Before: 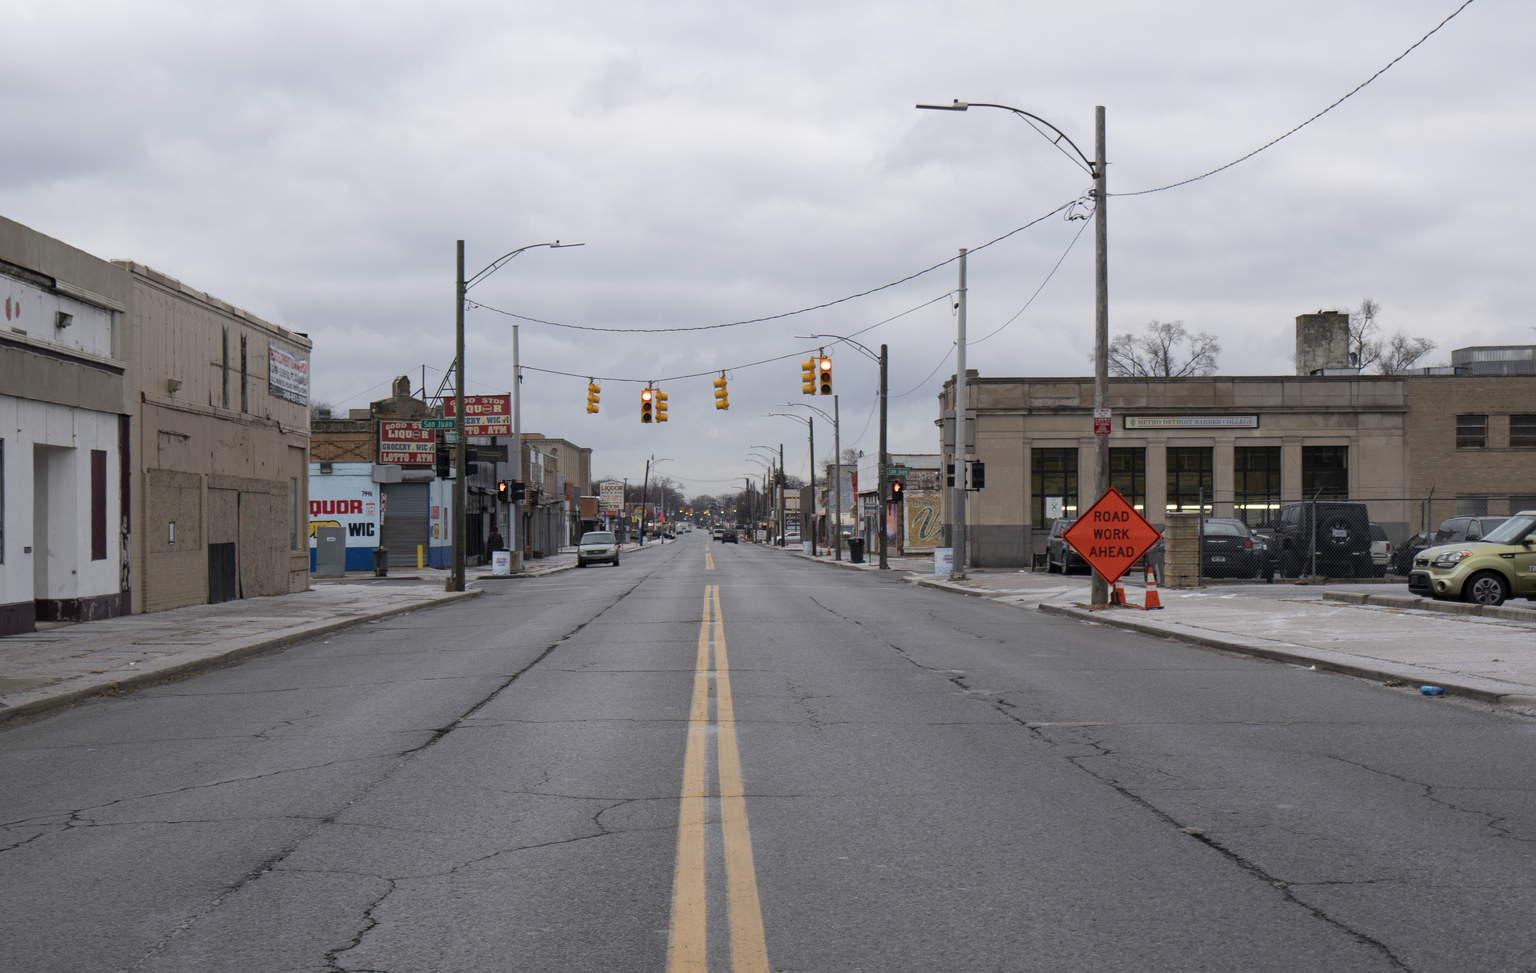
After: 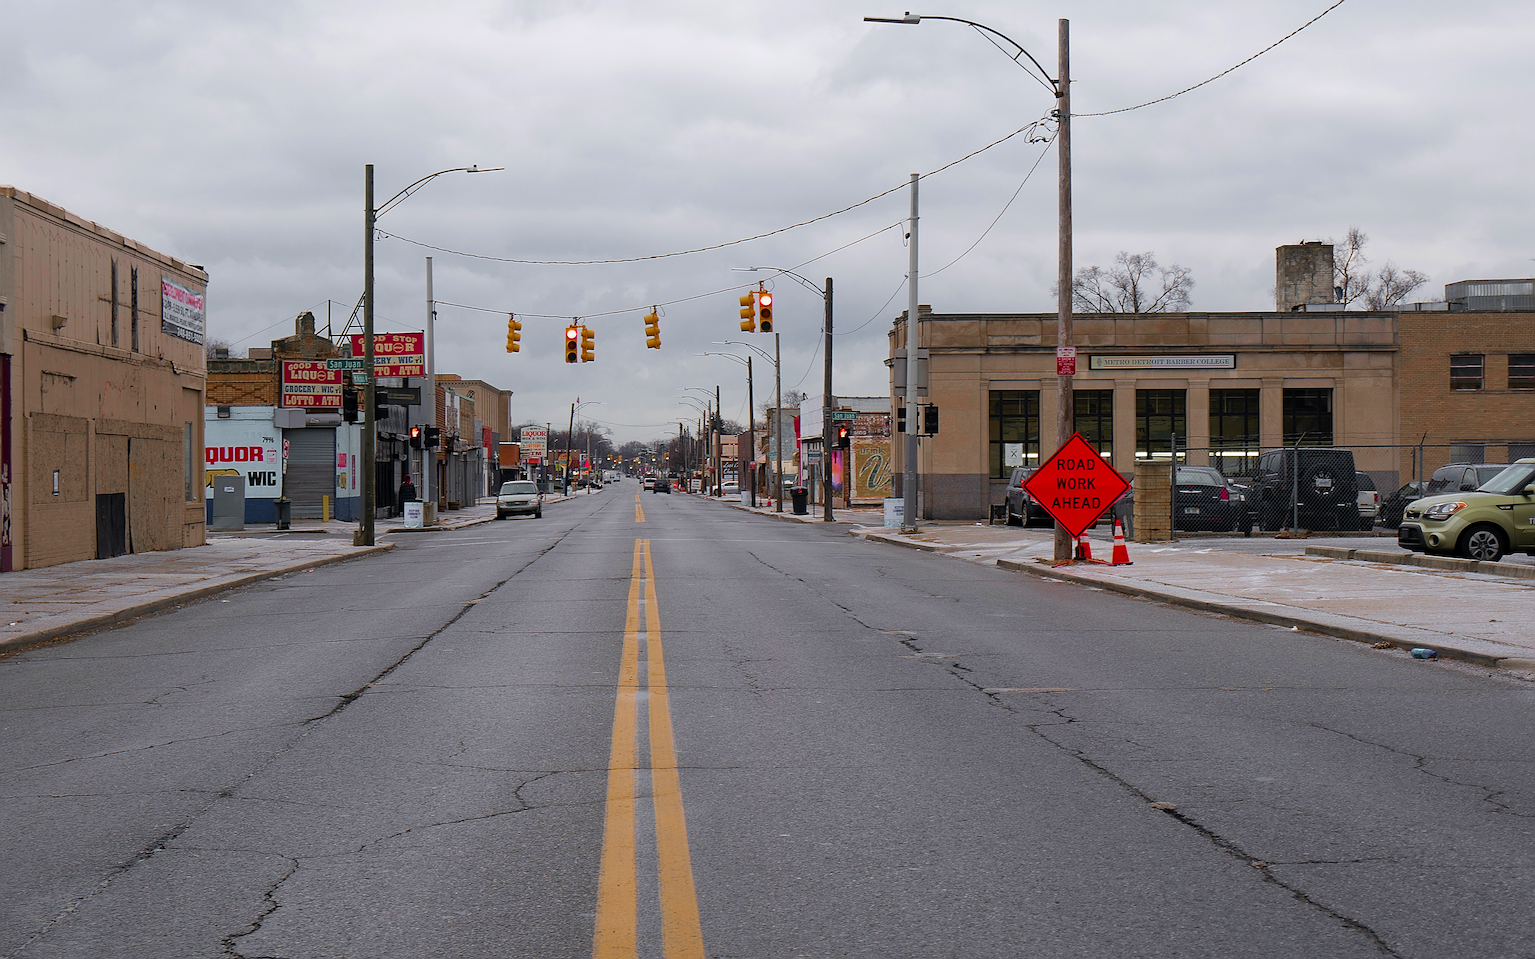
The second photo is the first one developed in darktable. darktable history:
sharpen: amount 1.86
color zones: curves: ch0 [(0, 0.48) (0.209, 0.398) (0.305, 0.332) (0.429, 0.493) (0.571, 0.5) (0.714, 0.5) (0.857, 0.5) (1, 0.48)]; ch1 [(0, 0.736) (0.143, 0.625) (0.225, 0.371) (0.429, 0.256) (0.571, 0.241) (0.714, 0.213) (0.857, 0.48) (1, 0.736)]; ch2 [(0, 0.448) (0.143, 0.498) (0.286, 0.5) (0.429, 0.5) (0.571, 0.5) (0.714, 0.5) (0.857, 0.5) (1, 0.448)]
velvia: strength 67.43%, mid-tones bias 0.969
crop and rotate: left 7.842%, top 9.178%
